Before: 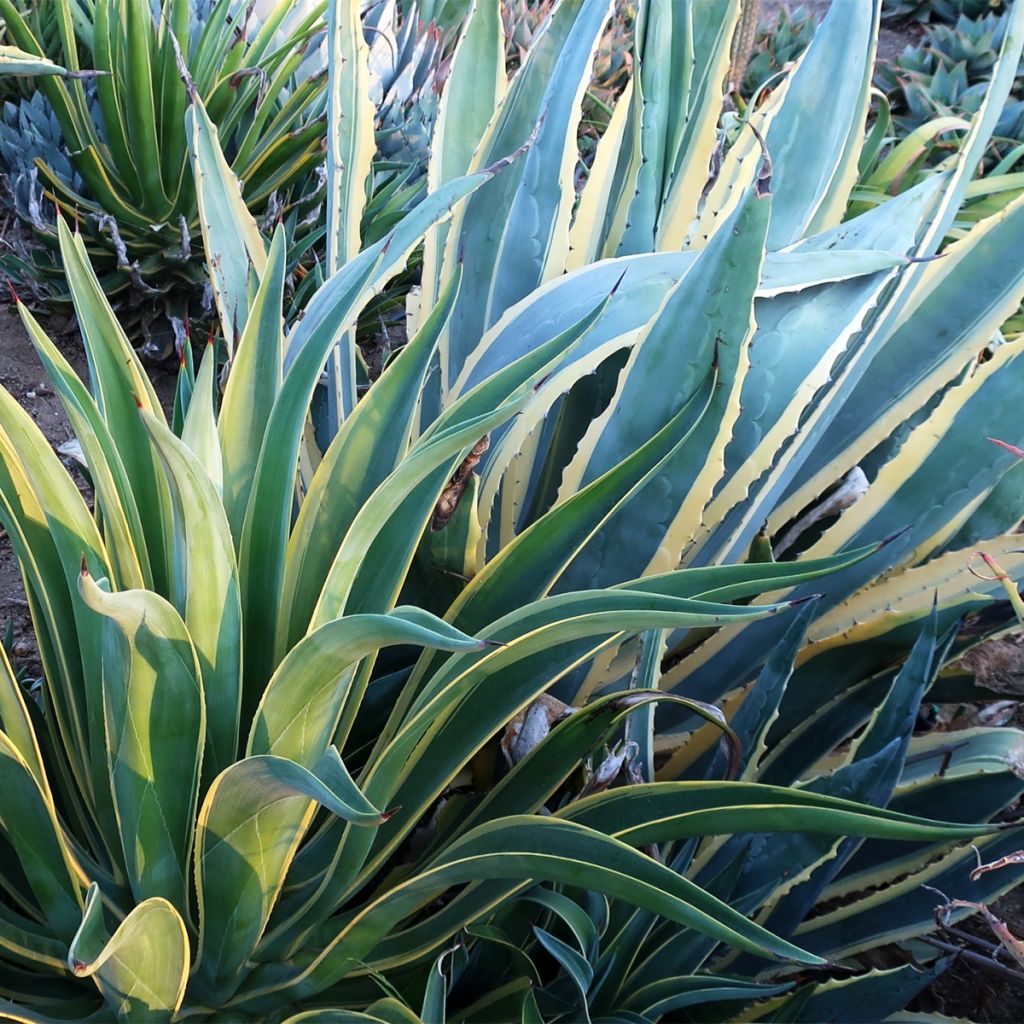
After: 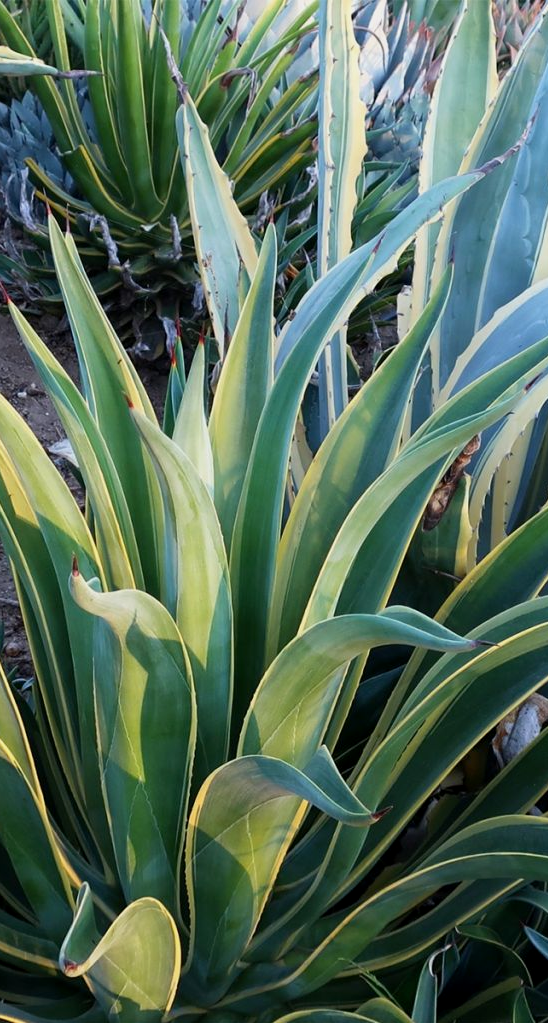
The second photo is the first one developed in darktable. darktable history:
exposure: black level correction 0.001, exposure -0.2 EV, compensate highlight preservation false
crop: left 0.916%, right 45.534%, bottom 0.082%
shadows and highlights: shadows 2.84, highlights -17.56, soften with gaussian
